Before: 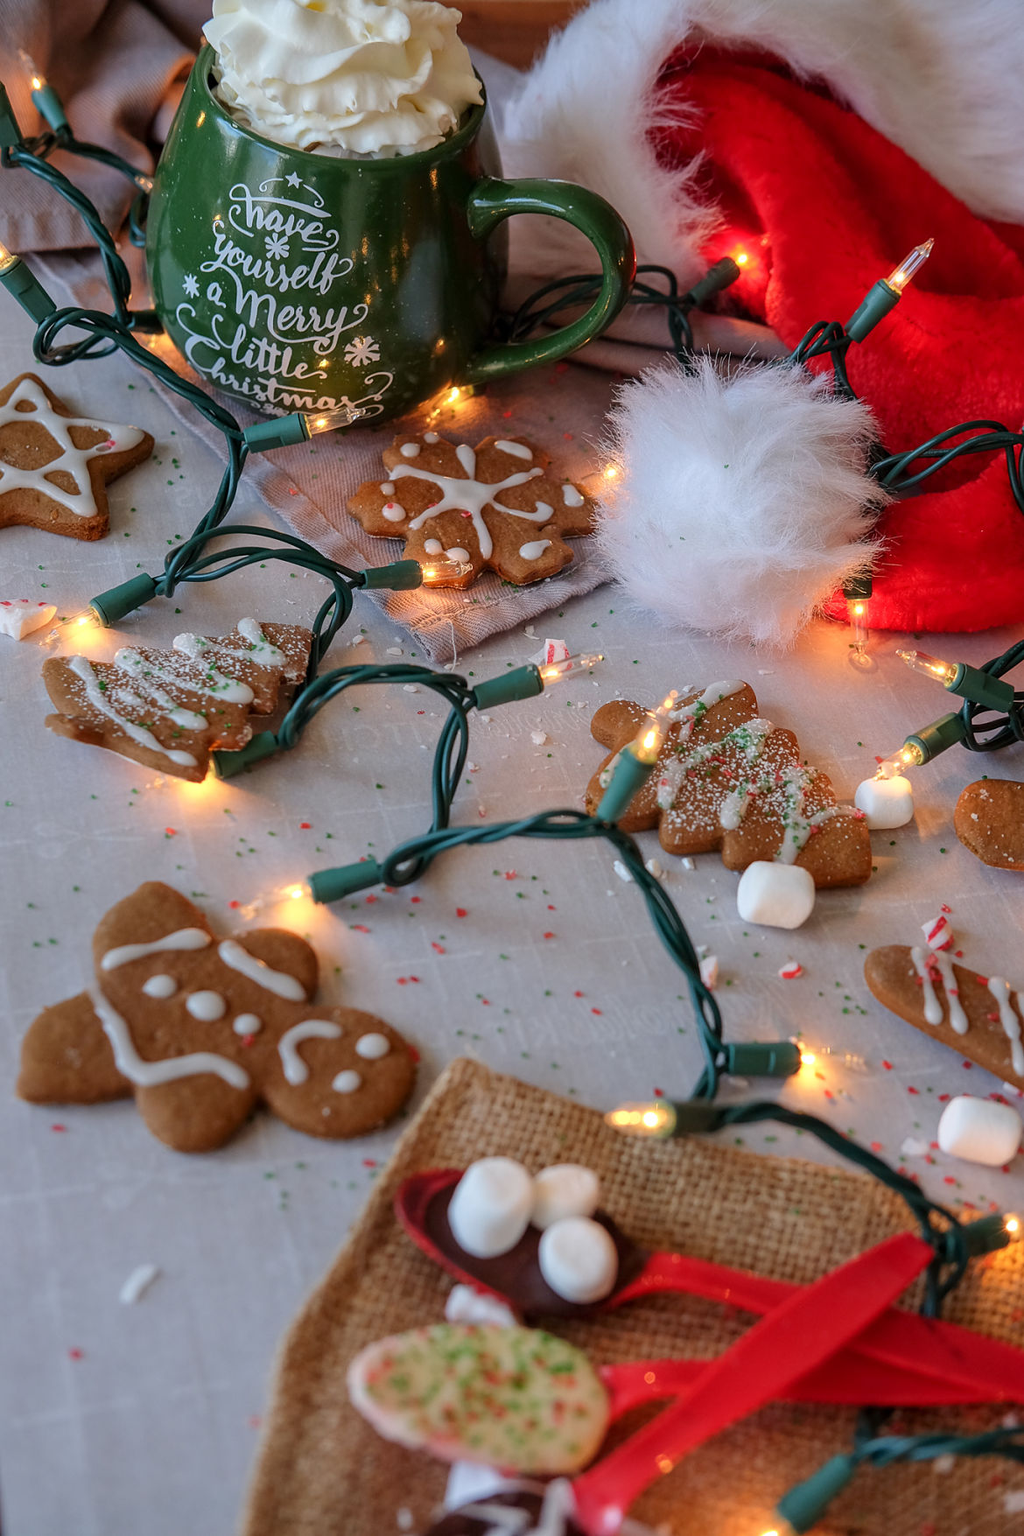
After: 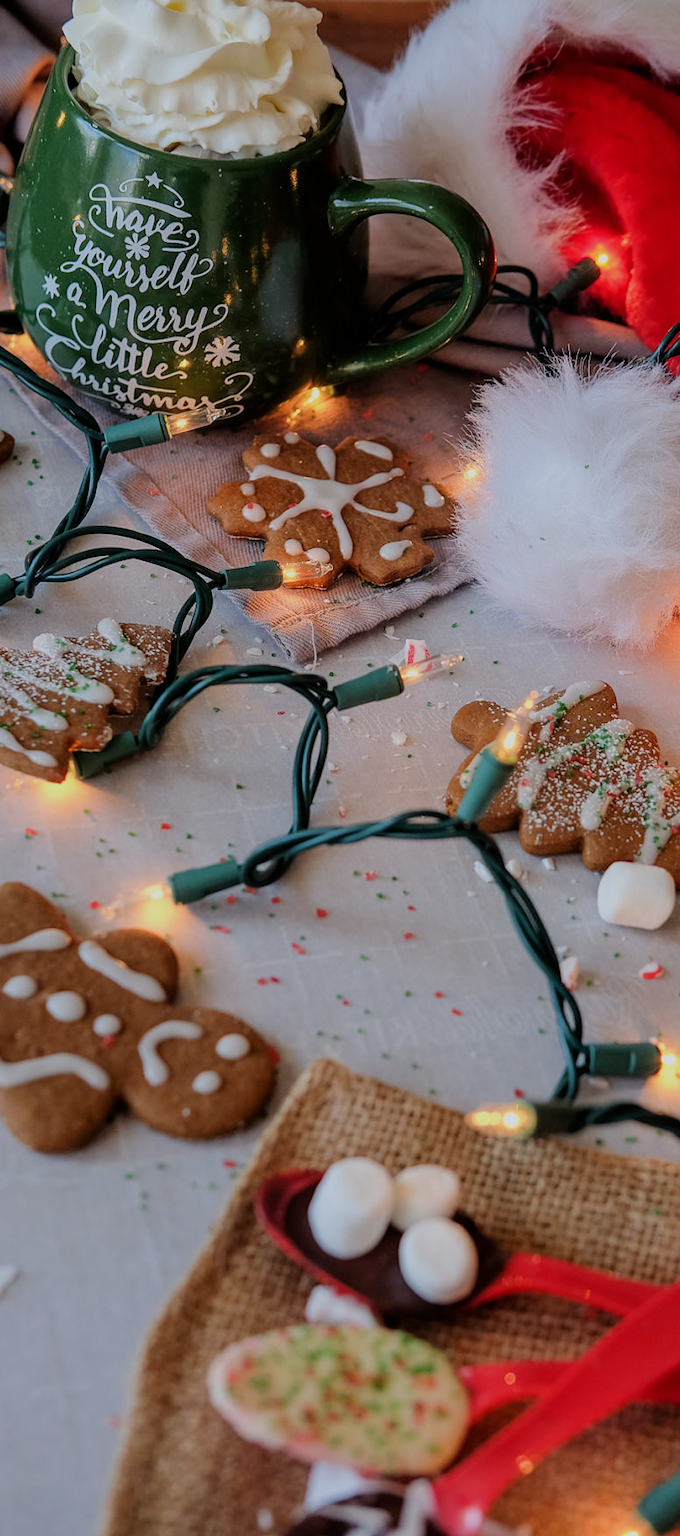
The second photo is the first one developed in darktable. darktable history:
filmic rgb: black relative exposure -7.65 EV, white relative exposure 4.56 EV, hardness 3.61, contrast 1.059
crop and rotate: left 13.723%, right 19.785%
